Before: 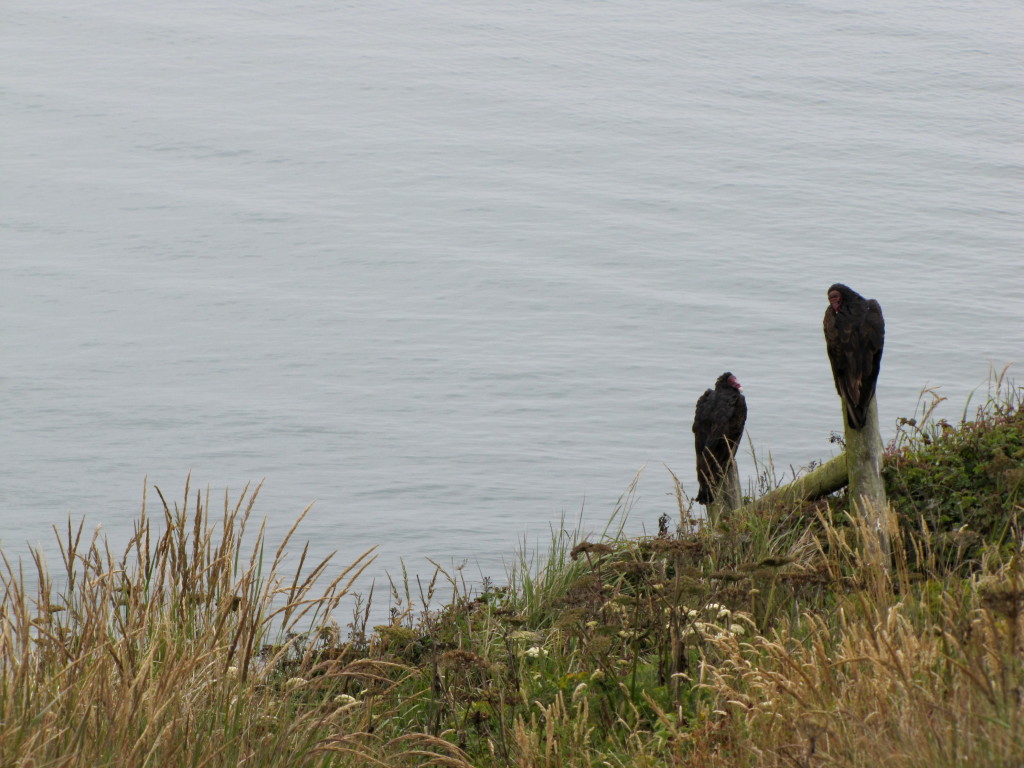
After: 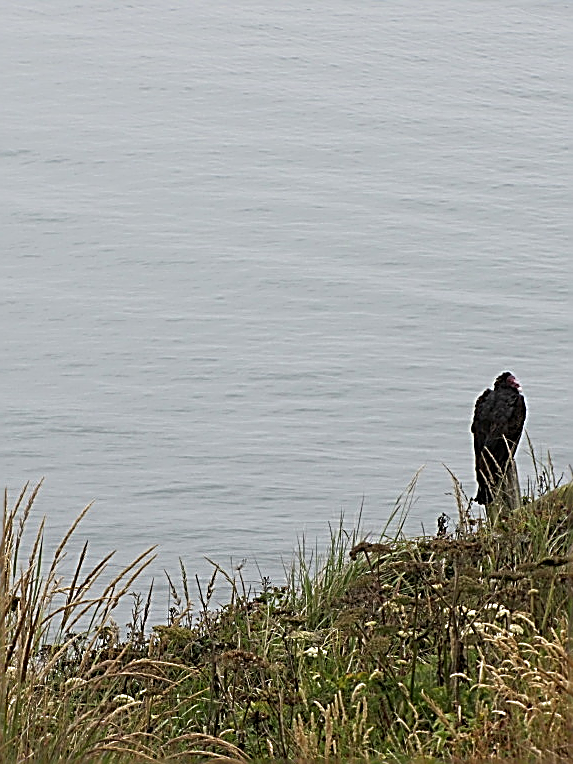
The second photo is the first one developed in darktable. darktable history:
crop: left 21.674%, right 22.086%
sharpen: amount 2
